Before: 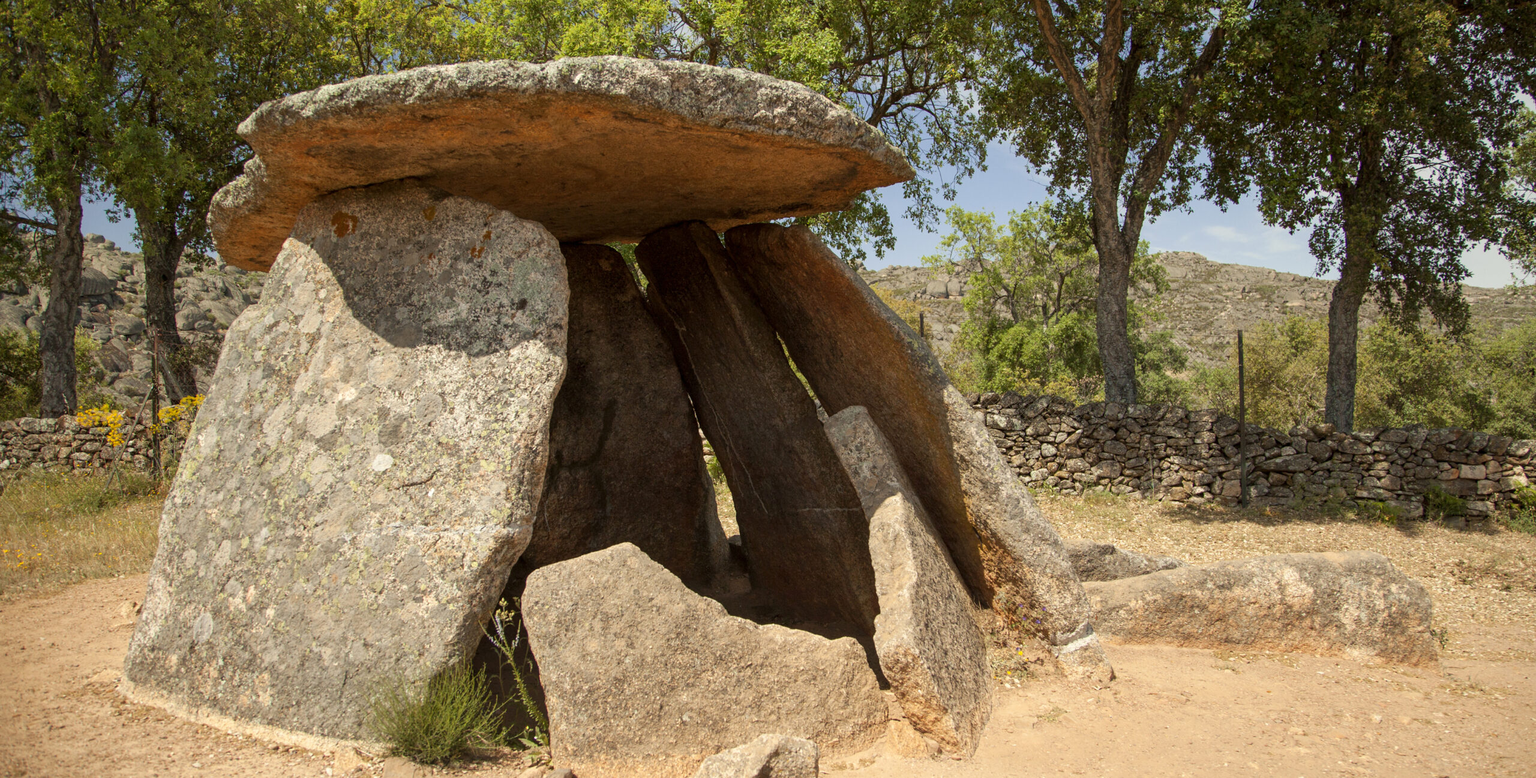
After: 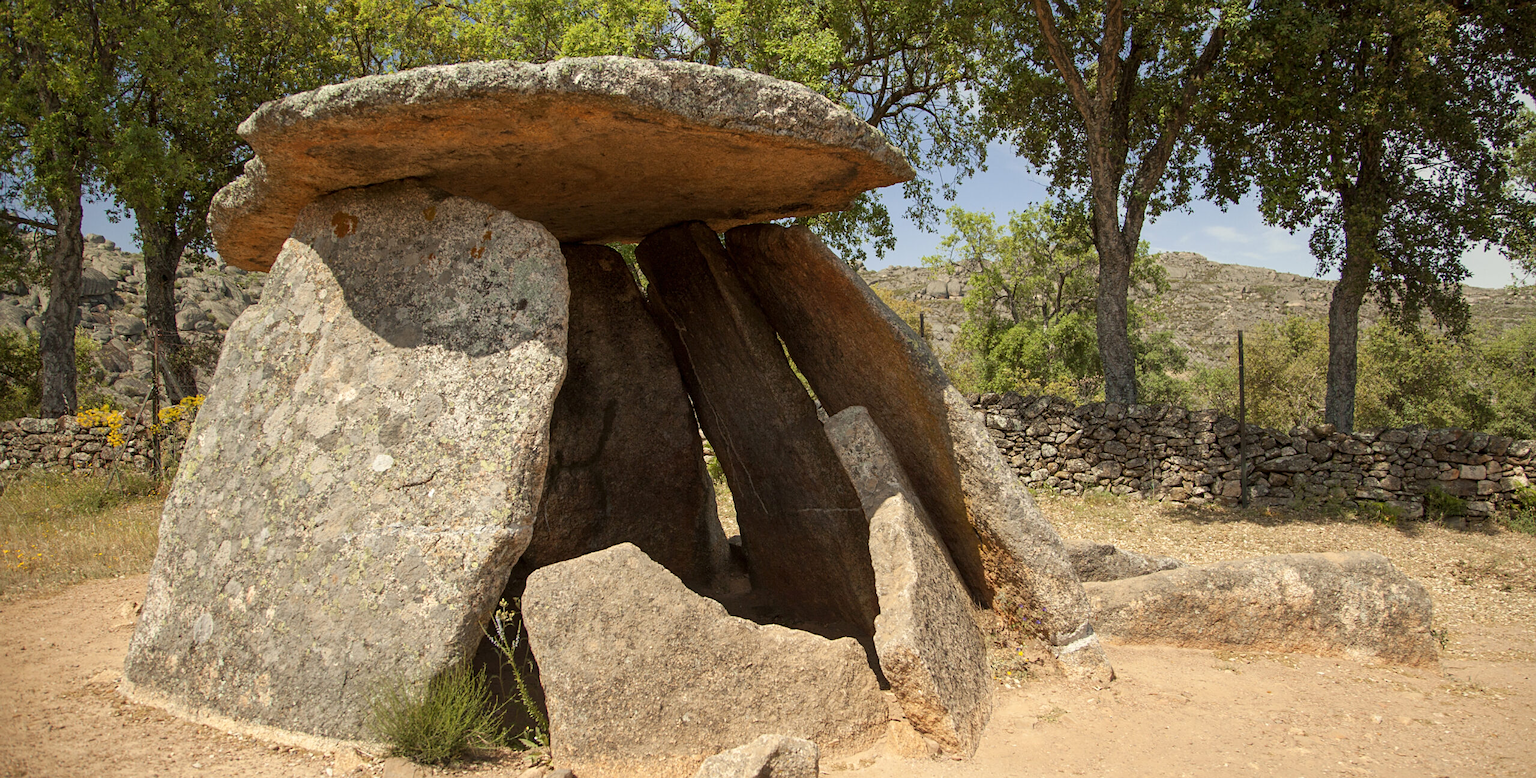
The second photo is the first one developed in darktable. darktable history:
color correction: highlights b* 0.026, saturation 0.987
sharpen: amount 0.217
